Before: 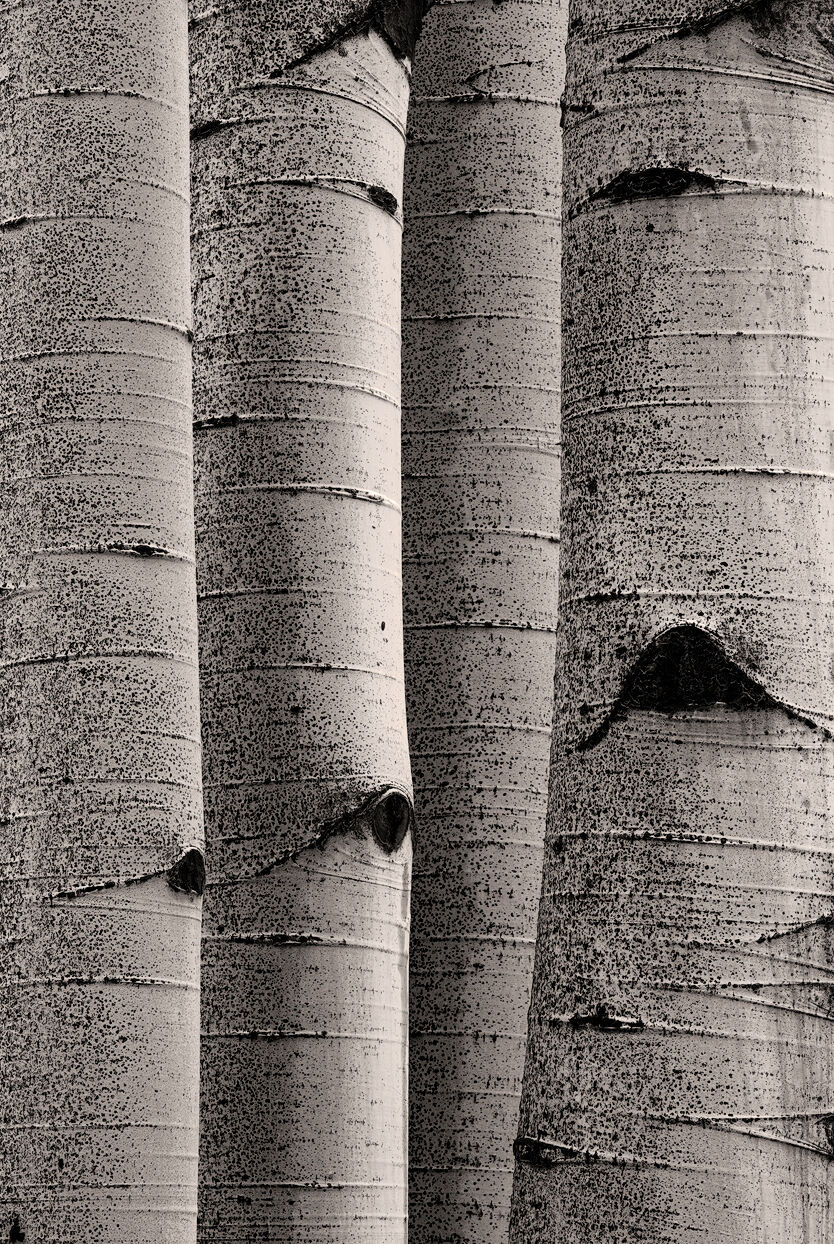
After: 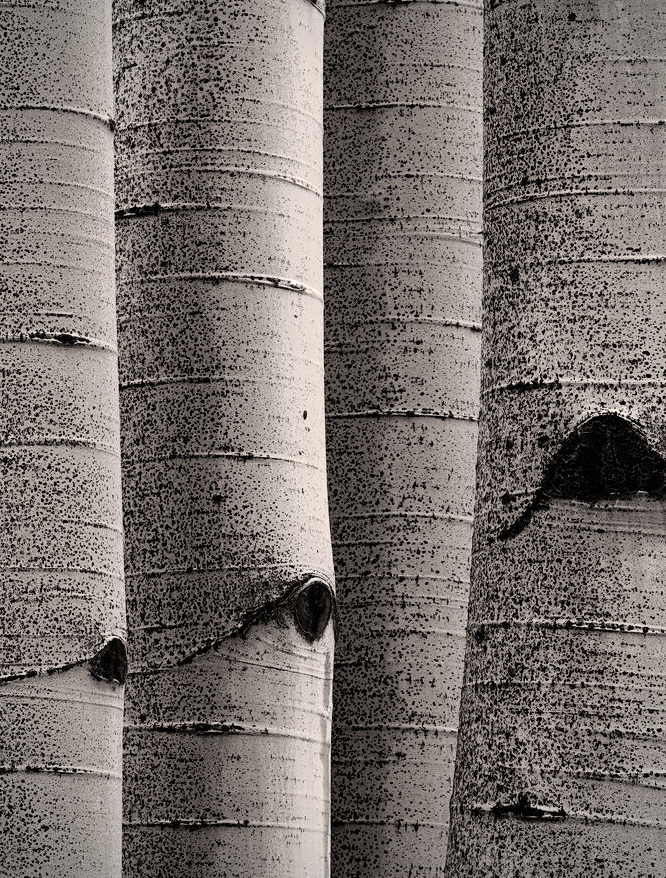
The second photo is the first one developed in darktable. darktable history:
crop: left 9.451%, top 17.008%, right 10.626%, bottom 12.349%
vignetting: fall-off radius 61.01%, unbound false
